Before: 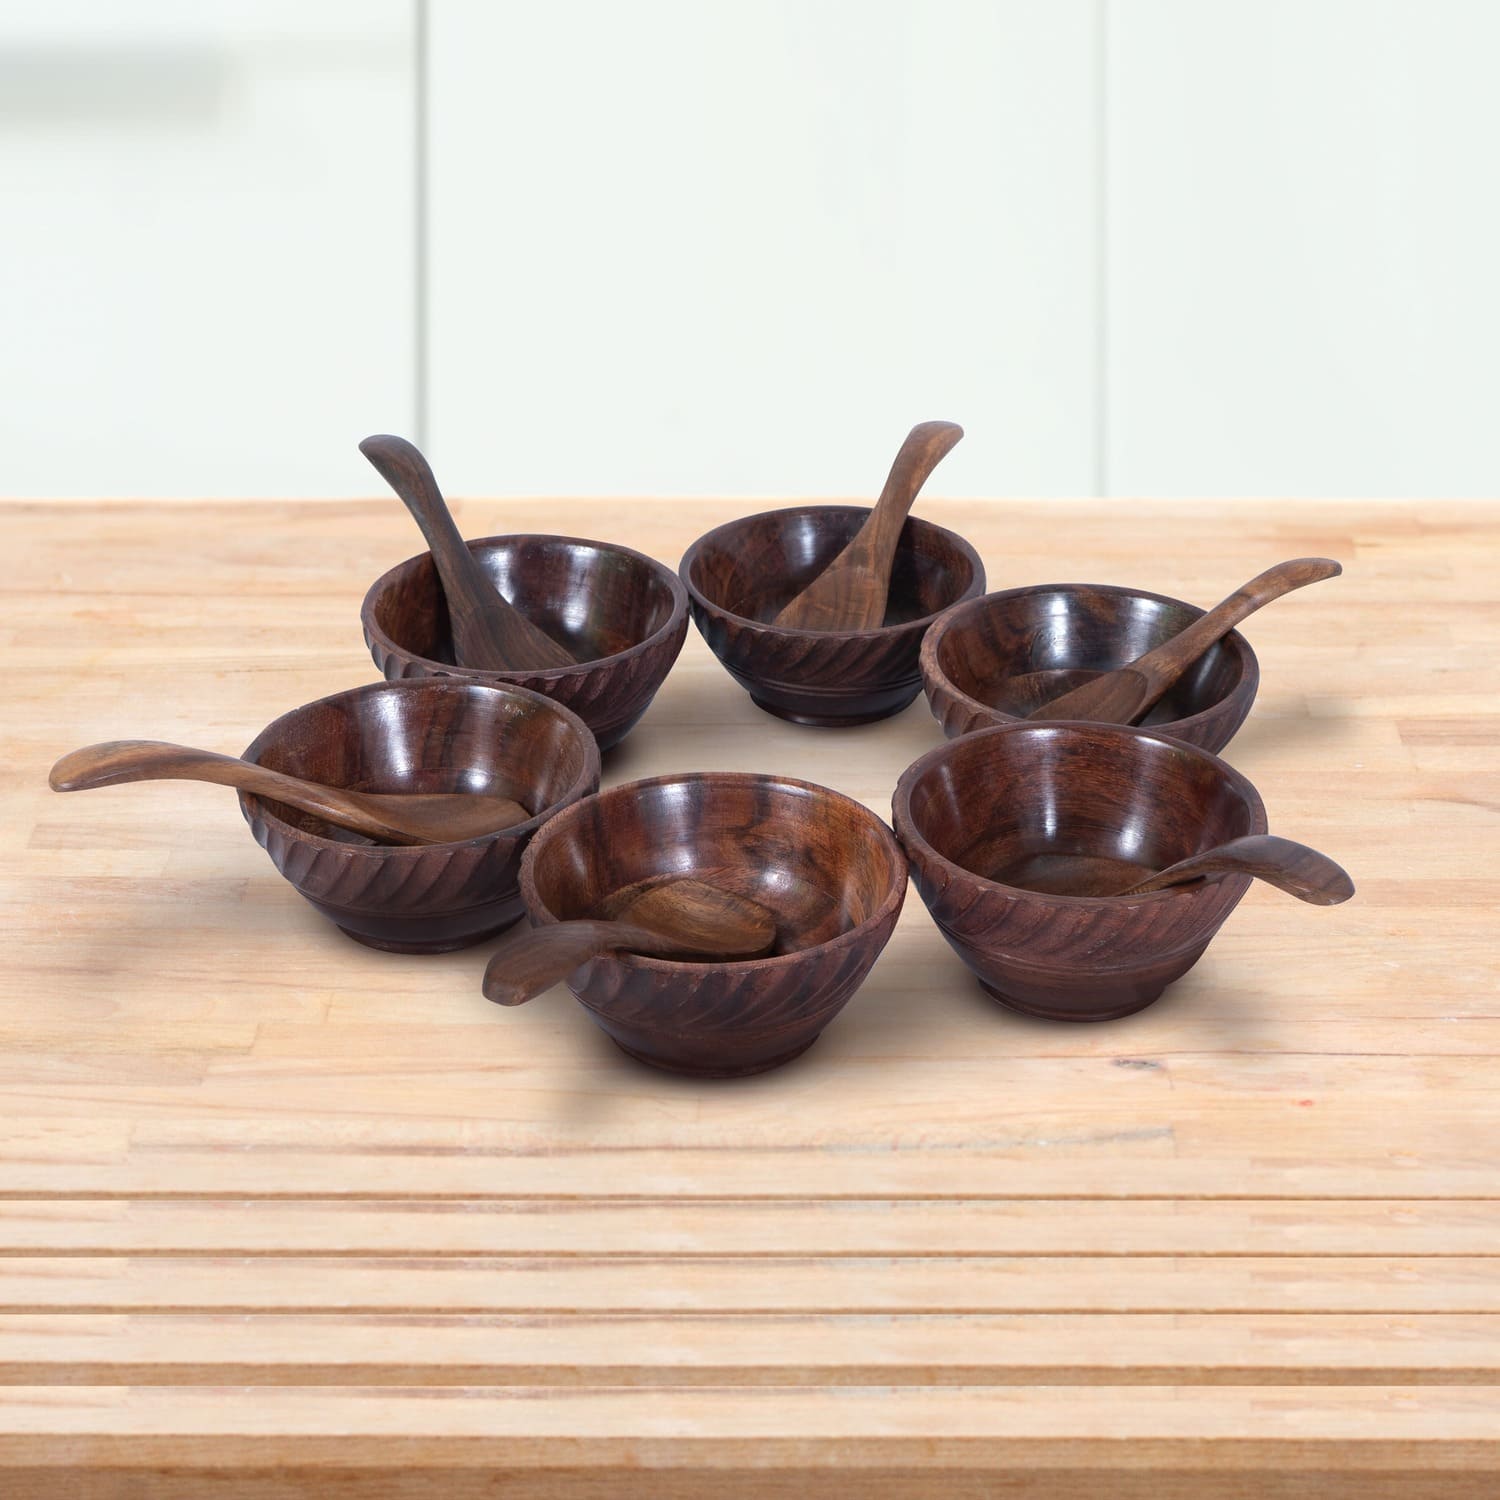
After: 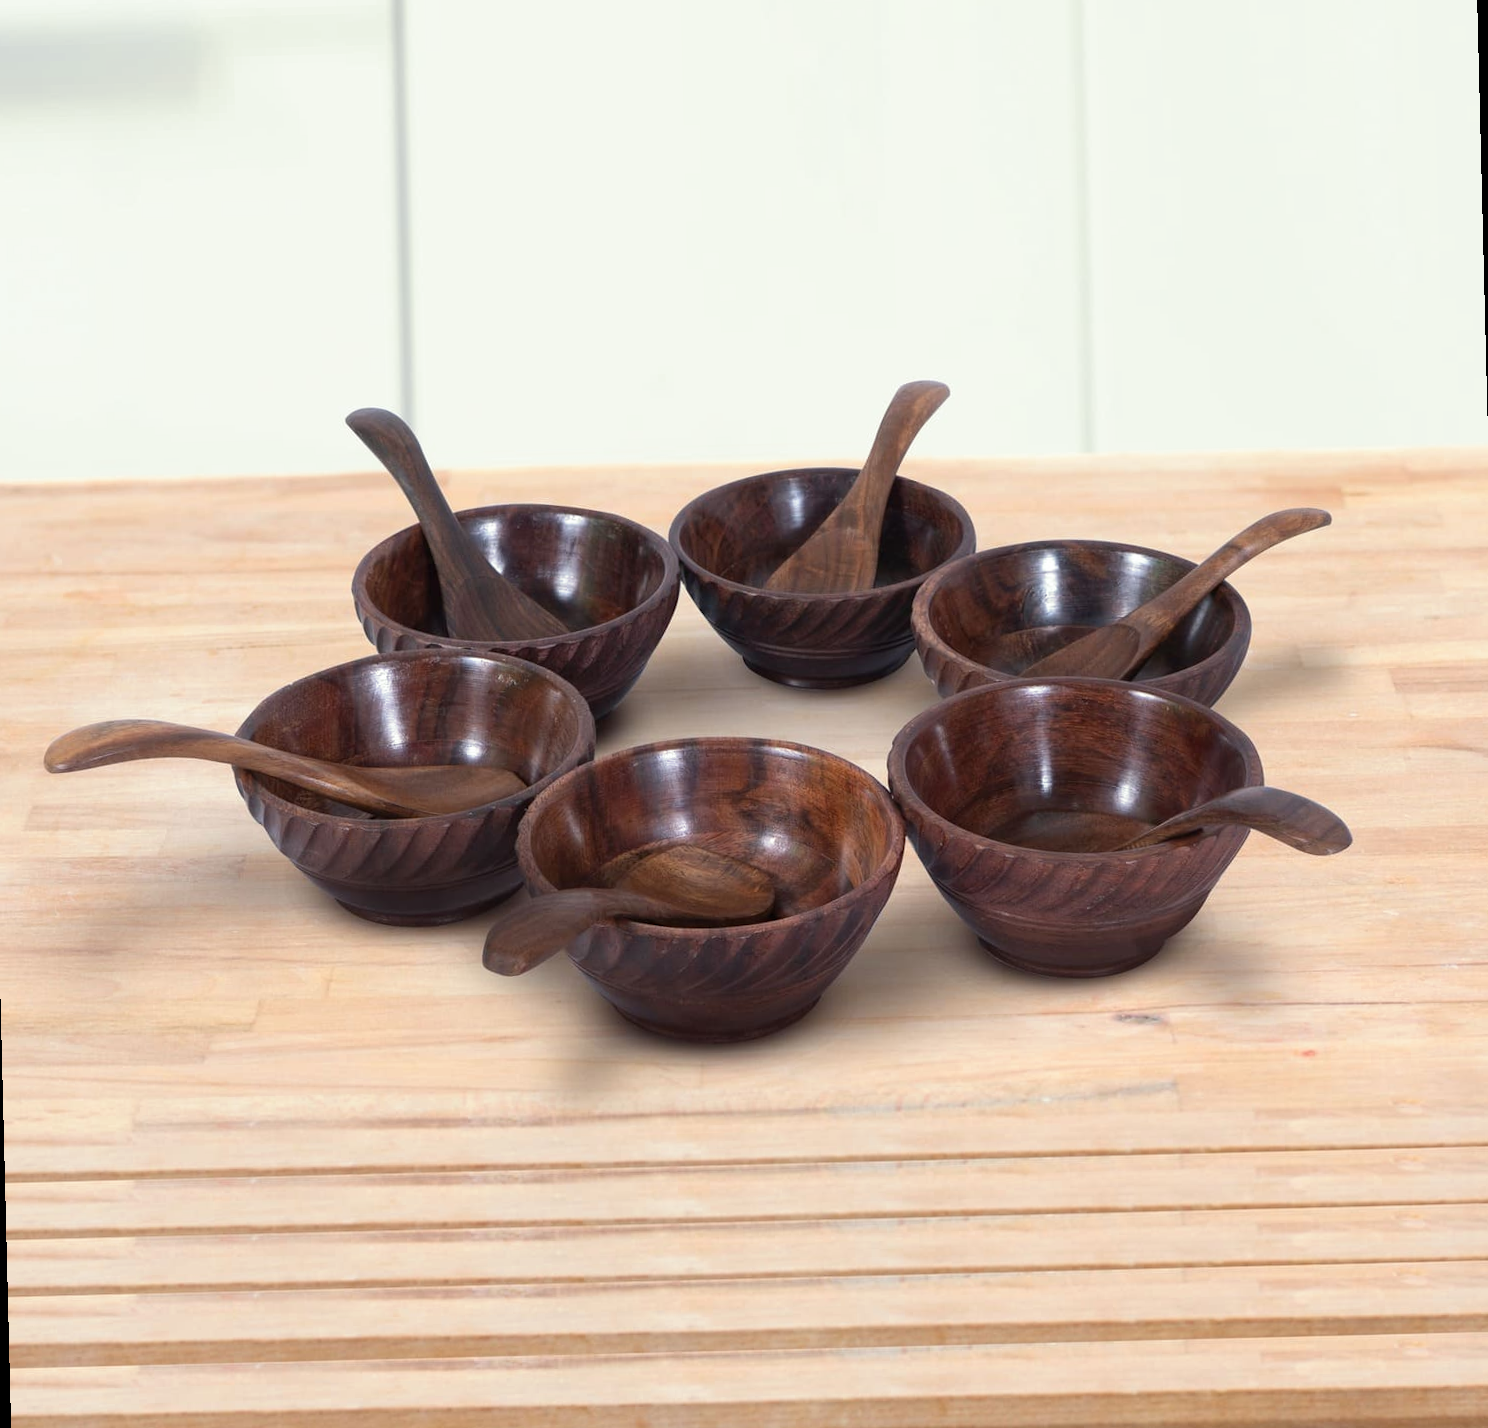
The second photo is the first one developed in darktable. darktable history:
rotate and perspective: rotation -1.42°, crop left 0.016, crop right 0.984, crop top 0.035, crop bottom 0.965
split-toning: shadows › saturation 0.61, highlights › saturation 0.58, balance -28.74, compress 87.36%
